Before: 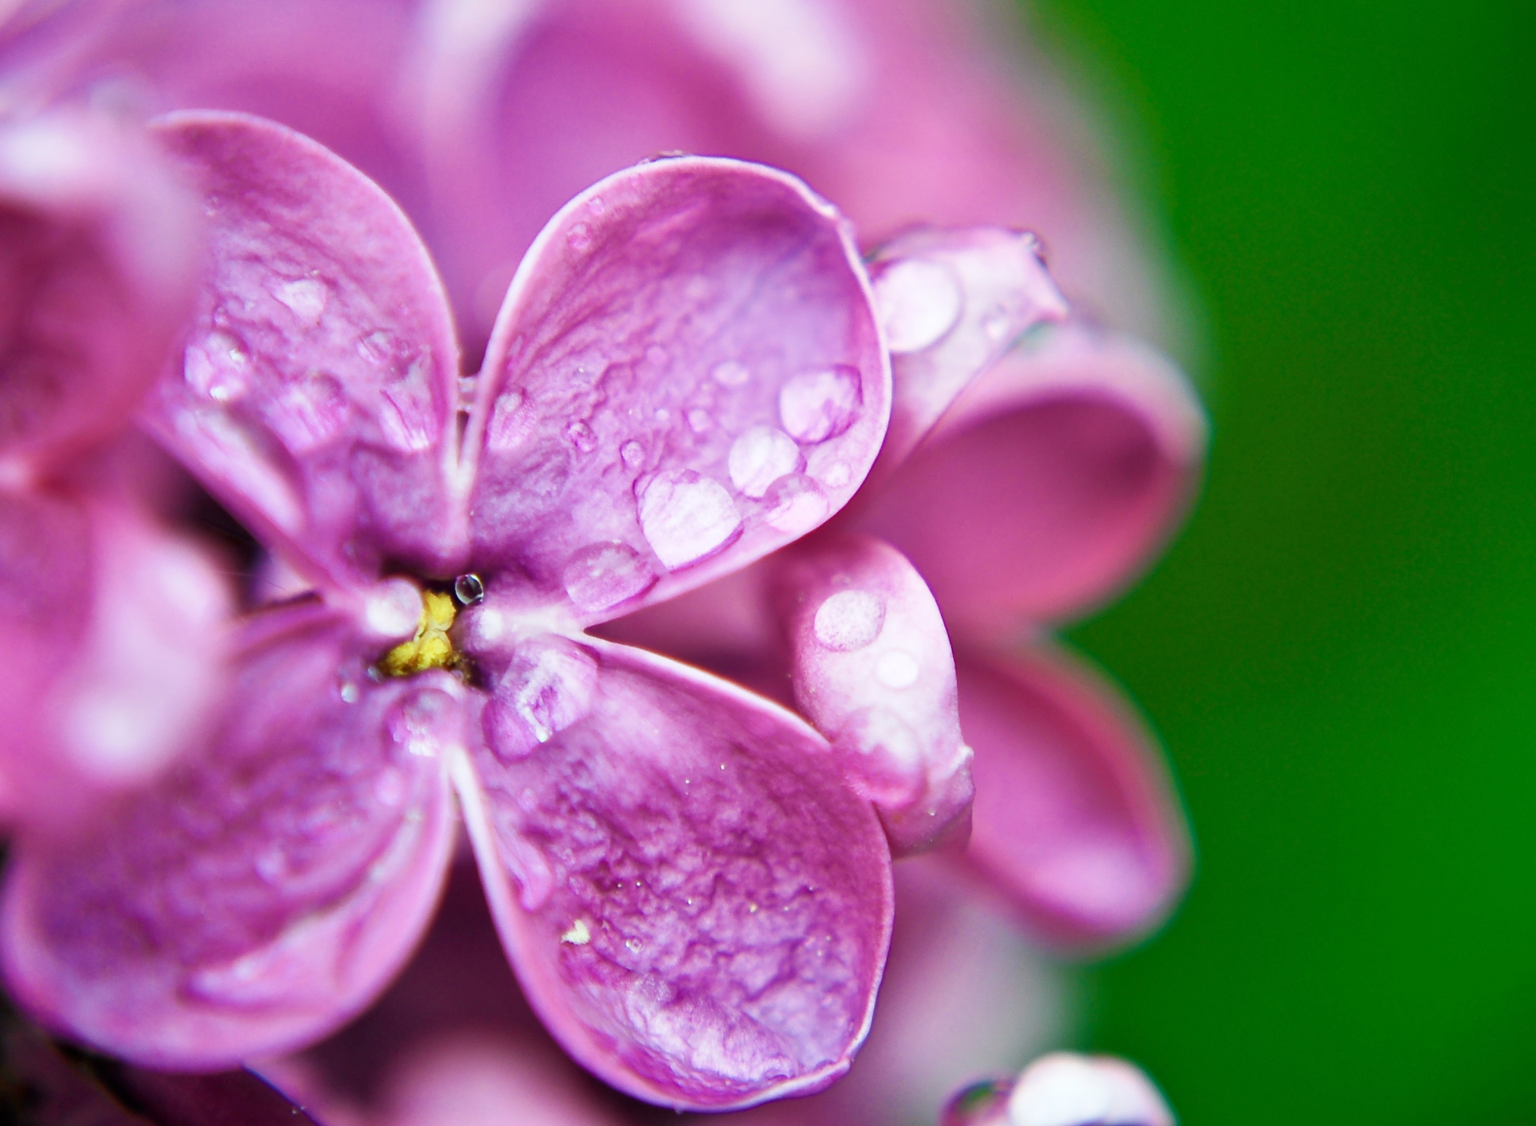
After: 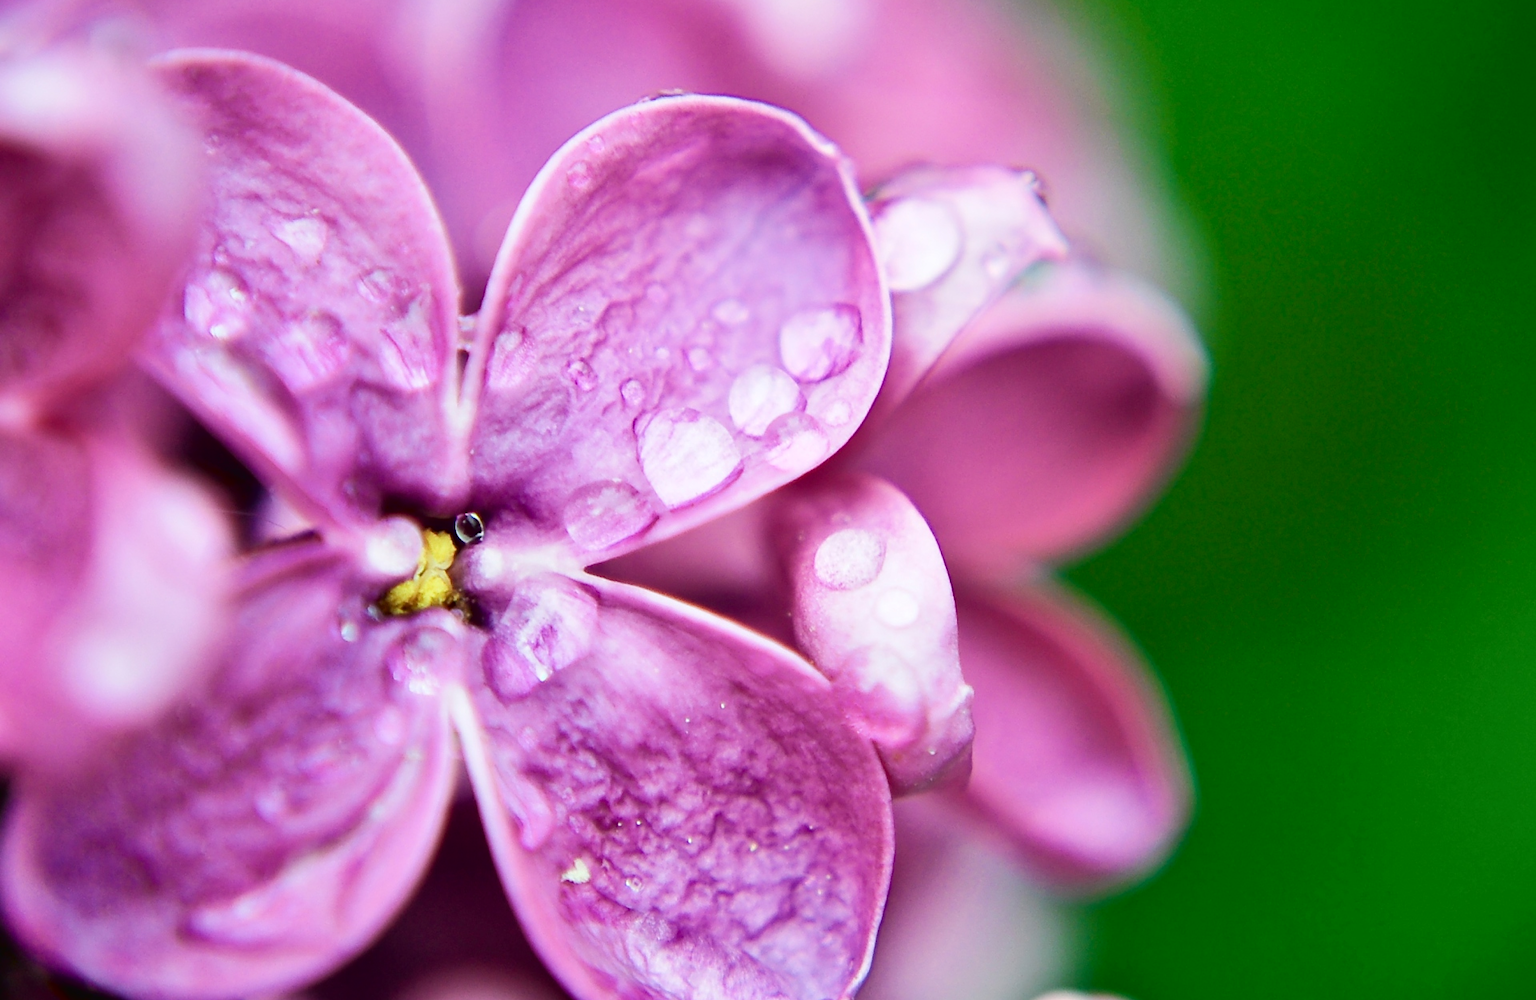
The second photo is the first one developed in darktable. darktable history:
crop and rotate: top 5.511%, bottom 5.639%
sharpen: amount 0.206
tone curve: curves: ch0 [(0, 0.019) (0.11, 0.036) (0.259, 0.214) (0.378, 0.365) (0.499, 0.529) (1, 1)], color space Lab, independent channels, preserve colors none
